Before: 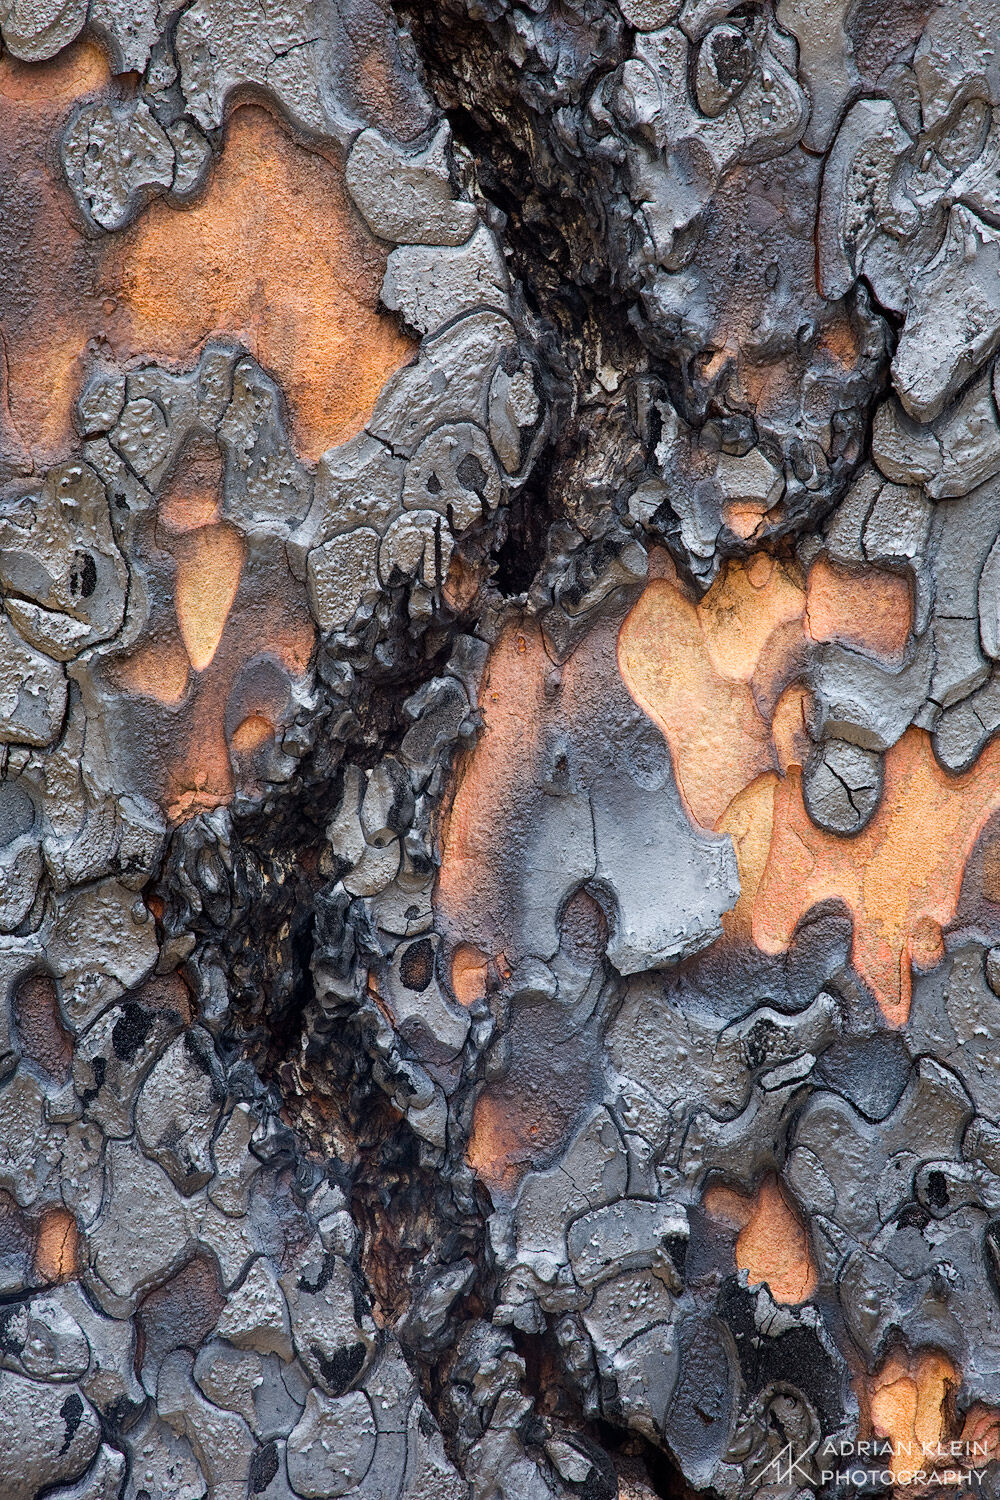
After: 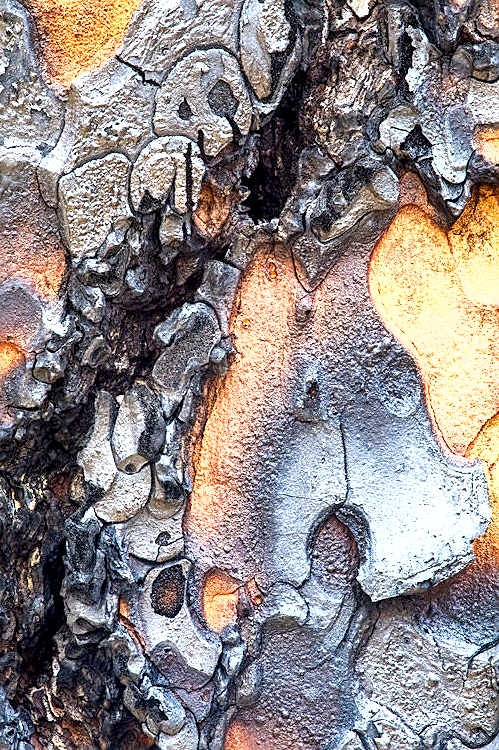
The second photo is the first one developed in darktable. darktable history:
crop: left 25%, top 25%, right 25%, bottom 25%
local contrast: highlights 25%, shadows 75%, midtone range 0.75
sharpen: on, module defaults
color balance rgb: linear chroma grading › shadows -8%, linear chroma grading › global chroma 10%, perceptual saturation grading › global saturation 2%, perceptual saturation grading › highlights -2%, perceptual saturation grading › mid-tones 4%, perceptual saturation grading › shadows 8%, perceptual brilliance grading › global brilliance 2%, perceptual brilliance grading › highlights -4%, global vibrance 16%, saturation formula JzAzBz (2021)
exposure: exposure 1.2 EV, compensate highlight preservation false
shadows and highlights: low approximation 0.01, soften with gaussian
